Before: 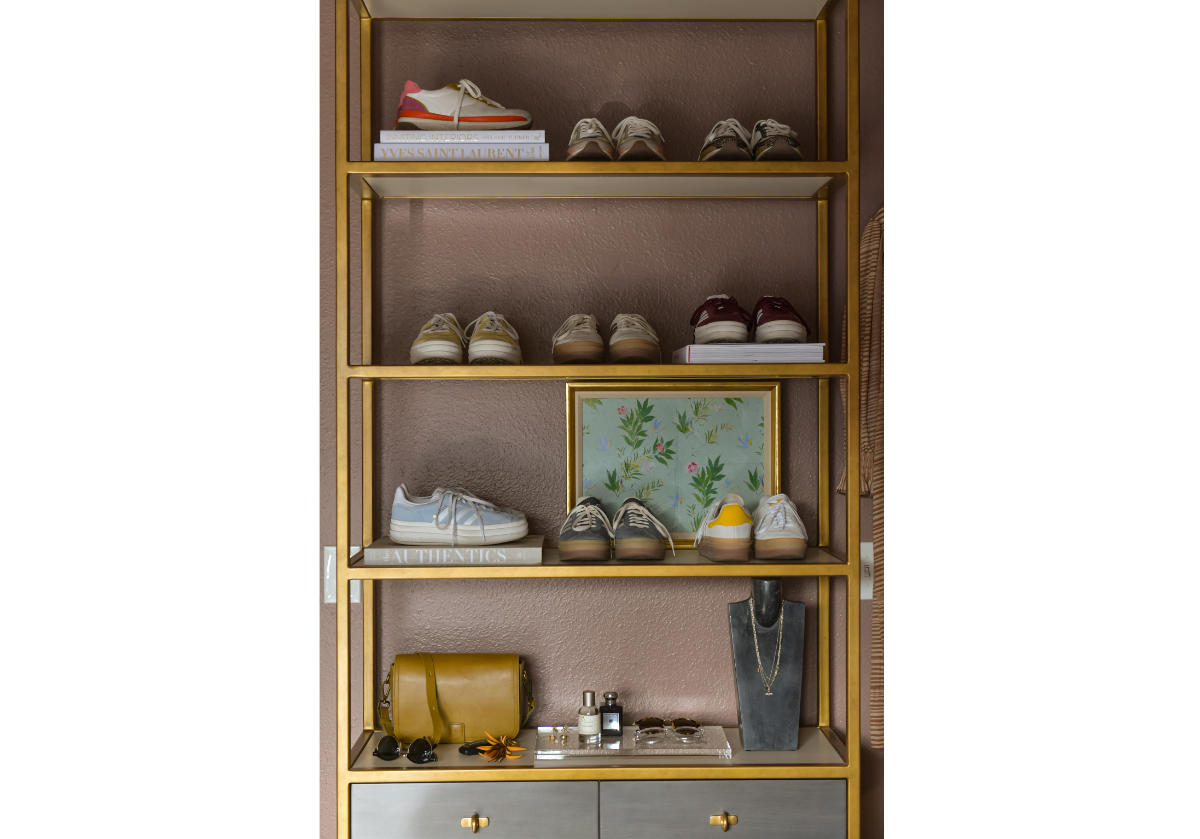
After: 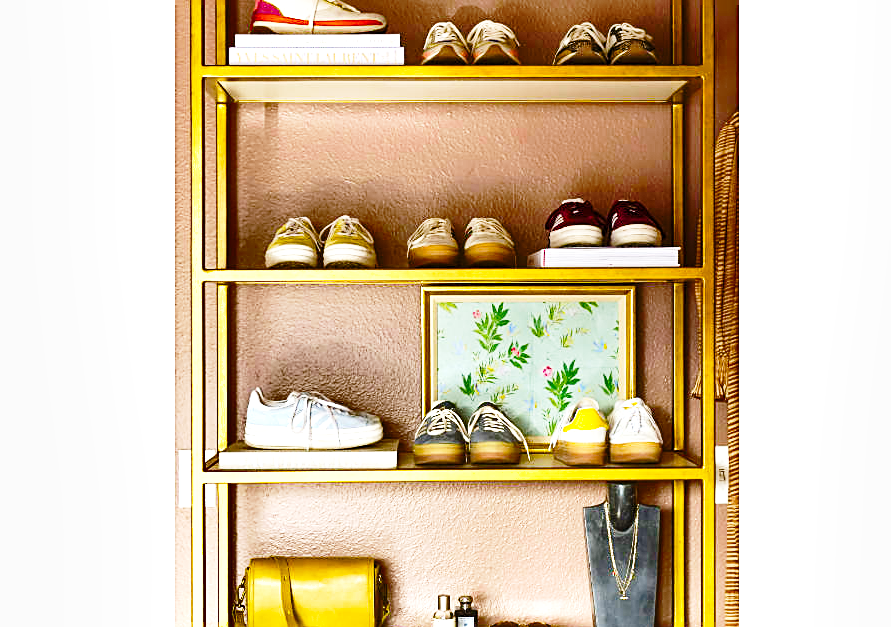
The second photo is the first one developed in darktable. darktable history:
shadows and highlights: soften with gaussian
exposure: exposure 1 EV, compensate highlight preservation false
tone equalizer: -8 EV -0.449 EV, -7 EV -0.398 EV, -6 EV -0.308 EV, -5 EV -0.183 EV, -3 EV 0.208 EV, -2 EV 0.347 EV, -1 EV 0.41 EV, +0 EV 0.434 EV, mask exposure compensation -0.508 EV
base curve: curves: ch0 [(0, 0) (0.028, 0.03) (0.121, 0.232) (0.46, 0.748) (0.859, 0.968) (1, 1)], preserve colors none
sharpen: amount 0.489
crop and rotate: left 12.135%, top 11.457%, right 13.547%, bottom 13.717%
haze removal: compatibility mode true, adaptive false
color balance rgb: perceptual saturation grading › global saturation 20%, perceptual saturation grading › highlights -25.842%, perceptual saturation grading › shadows 49.844%, global vibrance 50.245%
